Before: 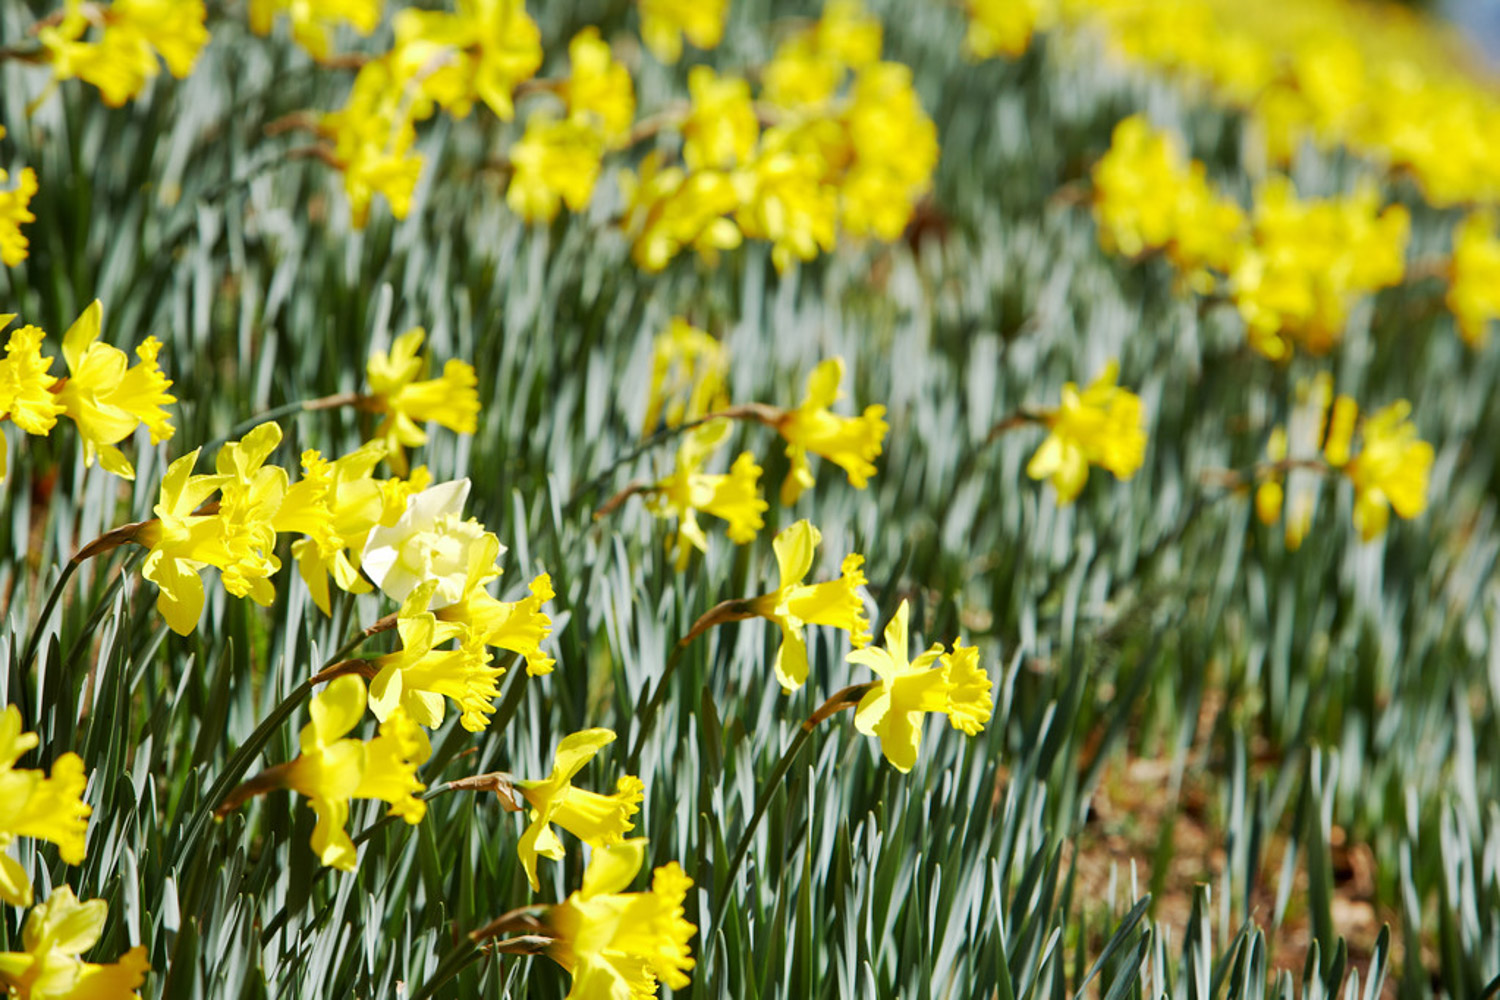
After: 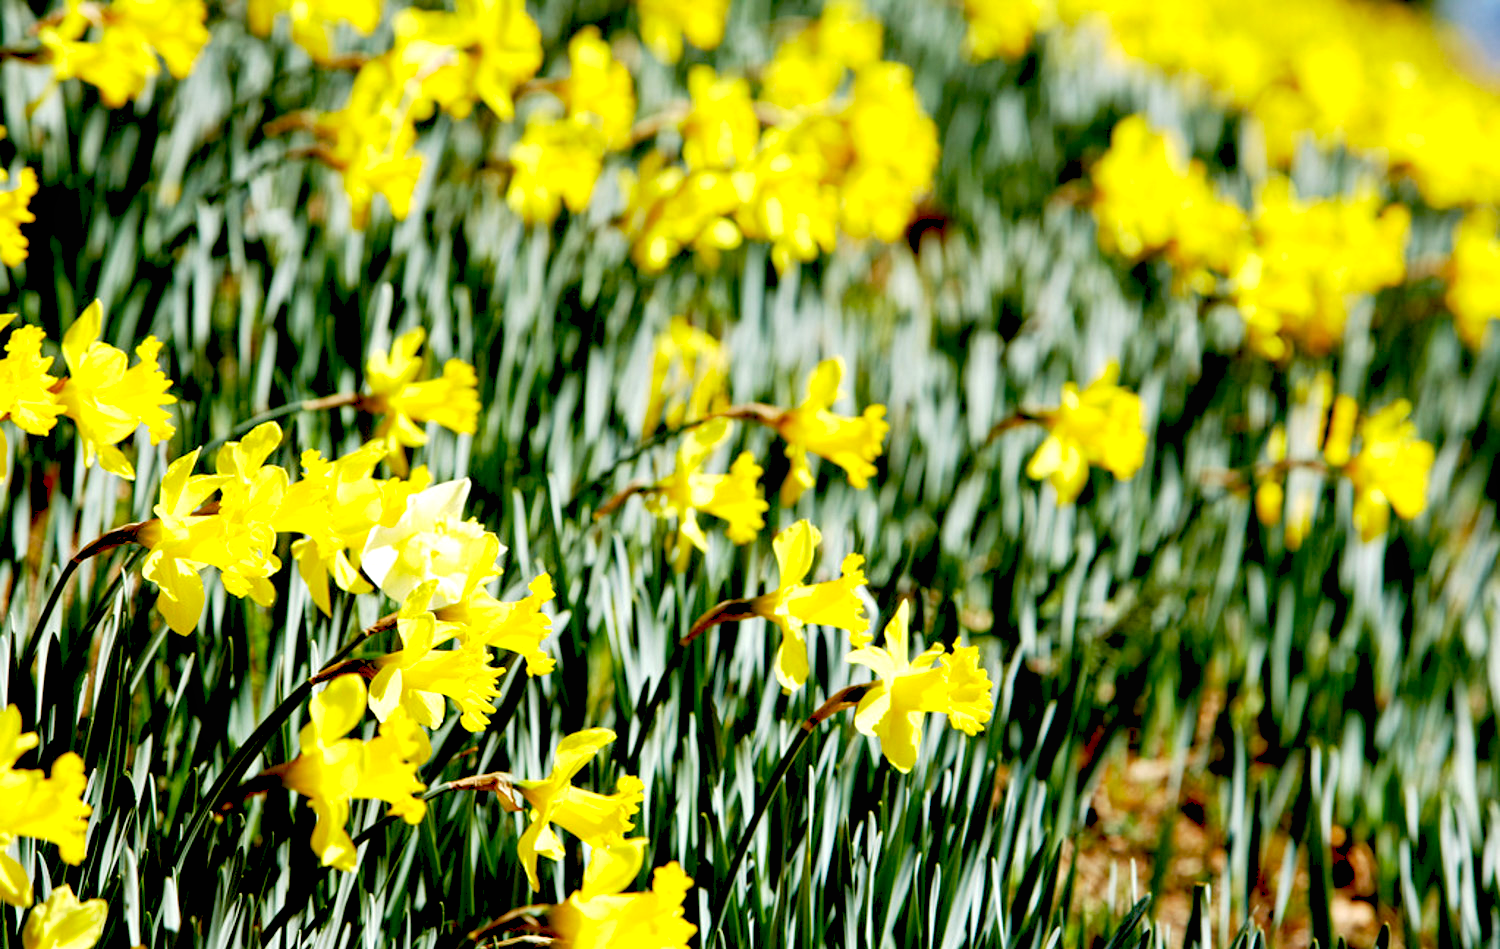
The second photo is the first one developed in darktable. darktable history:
crop and rotate: top 0%, bottom 5.097%
tone equalizer: -8 EV 0.06 EV, smoothing diameter 25%, edges refinement/feathering 10, preserve details guided filter
exposure: black level correction 0.04, exposure 0.5 EV, compensate highlight preservation false
local contrast: mode bilateral grid, contrast 100, coarseness 100, detail 91%, midtone range 0.2
